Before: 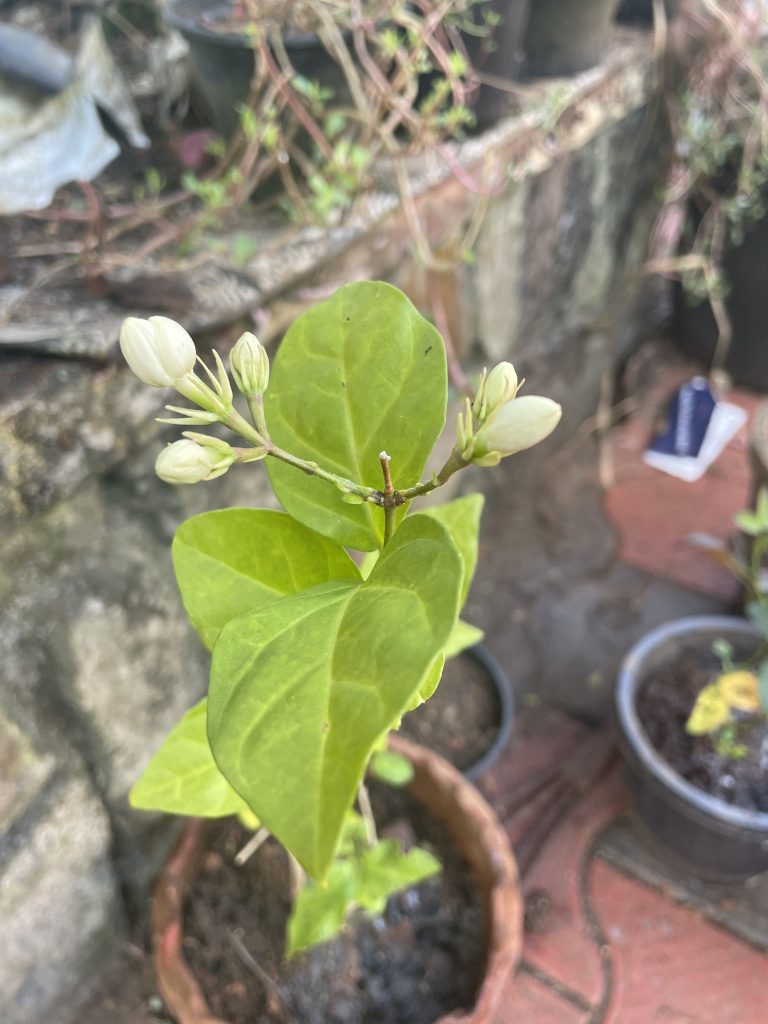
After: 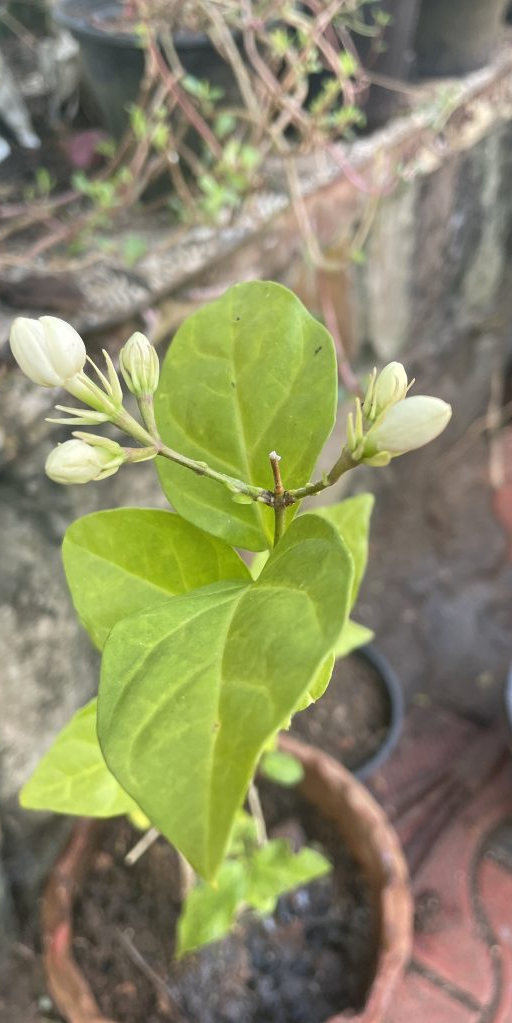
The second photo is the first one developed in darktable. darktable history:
crop and rotate: left 14.418%, right 18.906%
